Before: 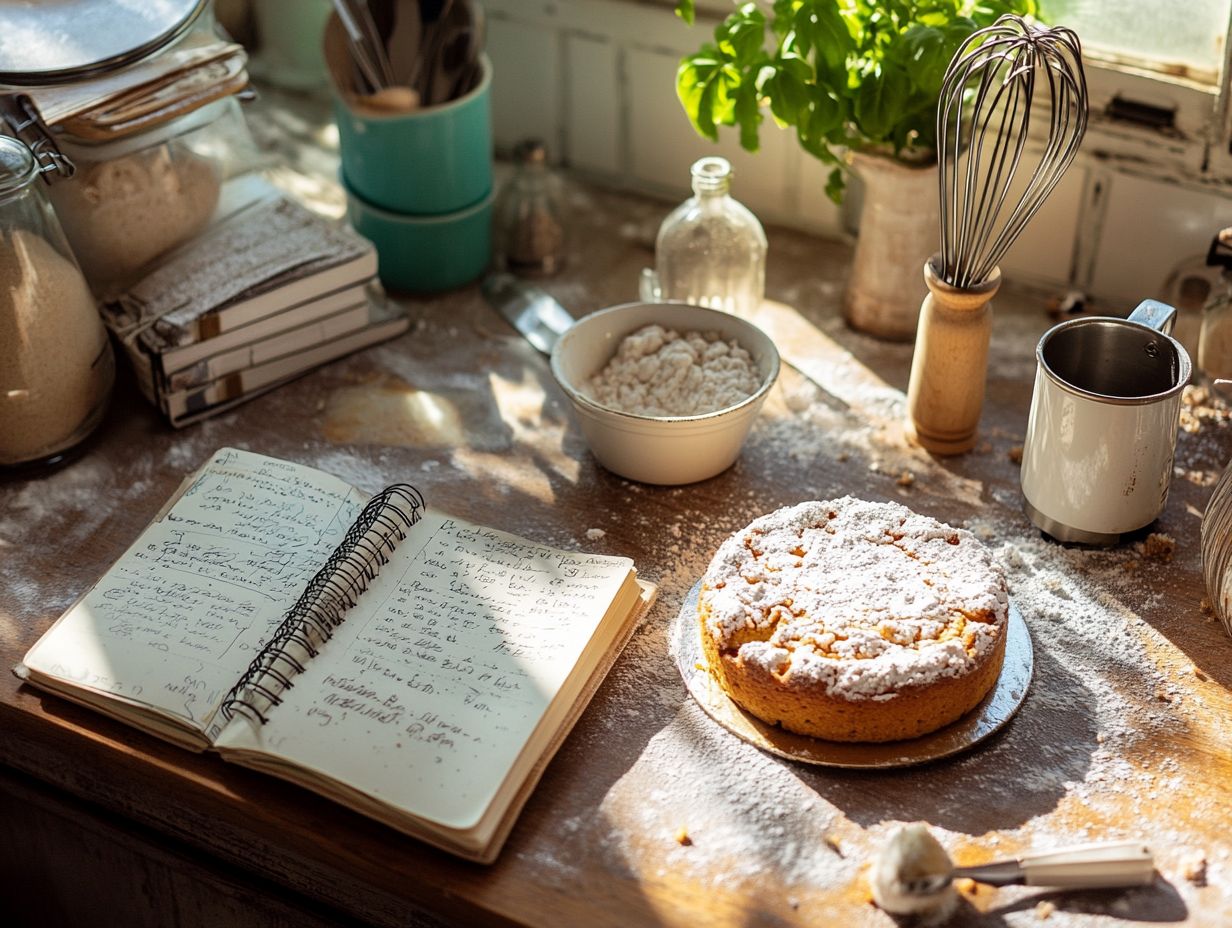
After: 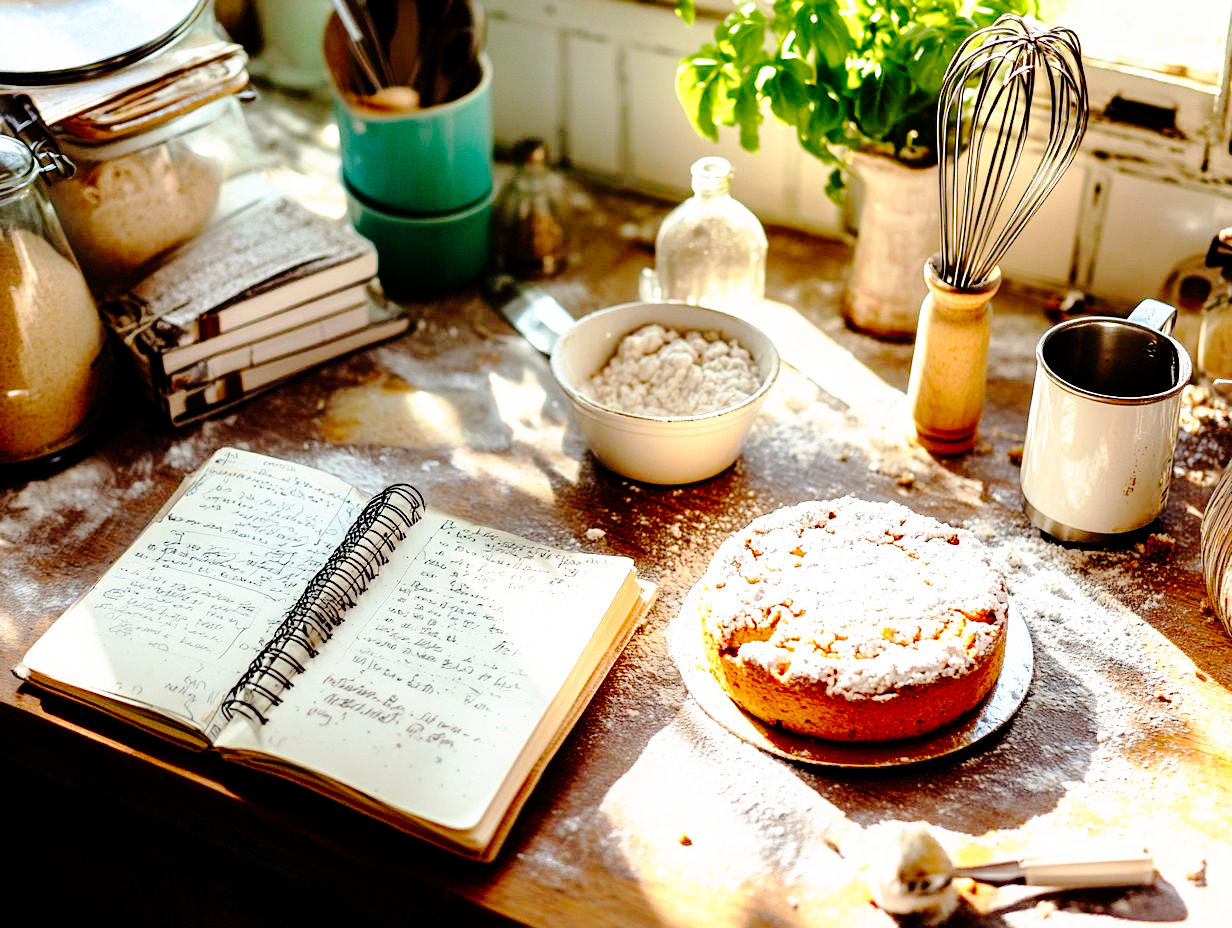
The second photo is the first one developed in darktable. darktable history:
tone curve: curves: ch0 [(0, 0) (0.003, 0) (0.011, 0.001) (0.025, 0.001) (0.044, 0.002) (0.069, 0.007) (0.1, 0.015) (0.136, 0.027) (0.177, 0.066) (0.224, 0.122) (0.277, 0.219) (0.335, 0.327) (0.399, 0.432) (0.468, 0.527) (0.543, 0.615) (0.623, 0.695) (0.709, 0.777) (0.801, 0.874) (0.898, 0.973) (1, 1)], preserve colors none
base curve: curves: ch0 [(0, 0) (0.028, 0.03) (0.121, 0.232) (0.46, 0.748) (0.859, 0.968) (1, 1)], preserve colors none
